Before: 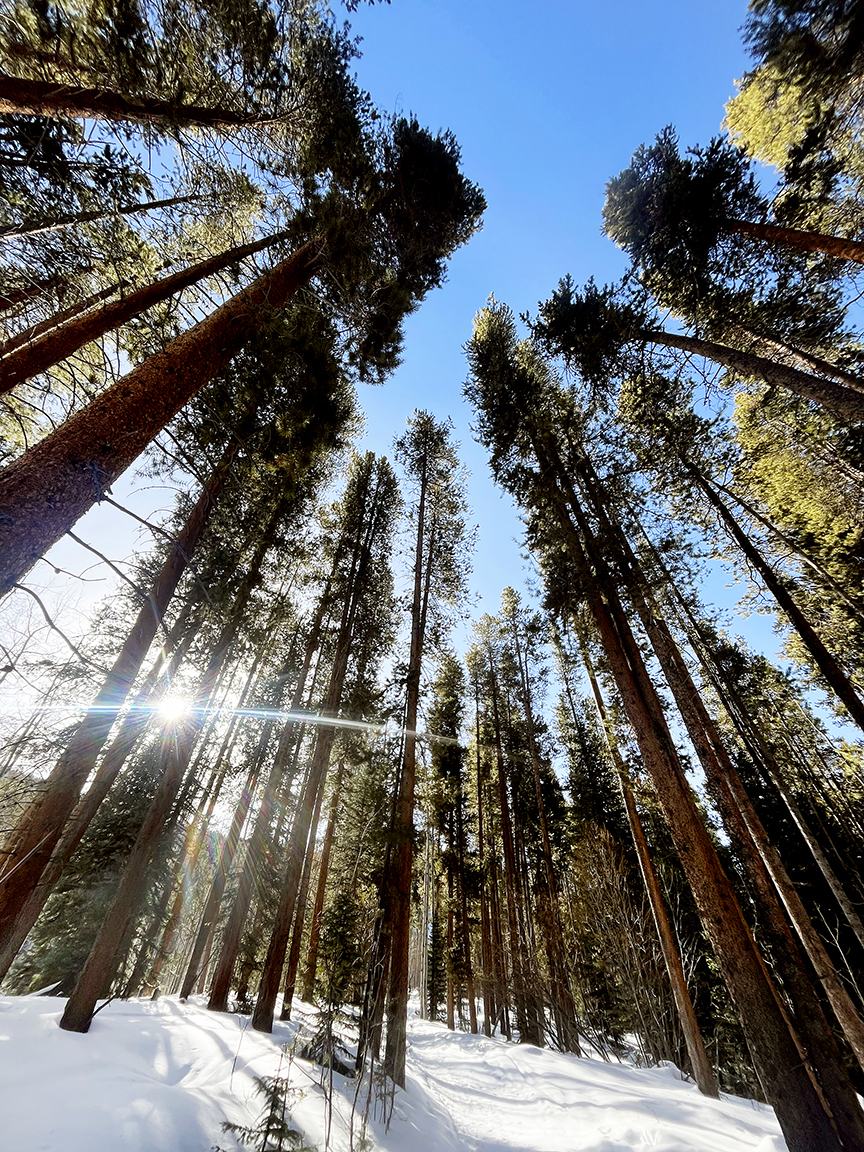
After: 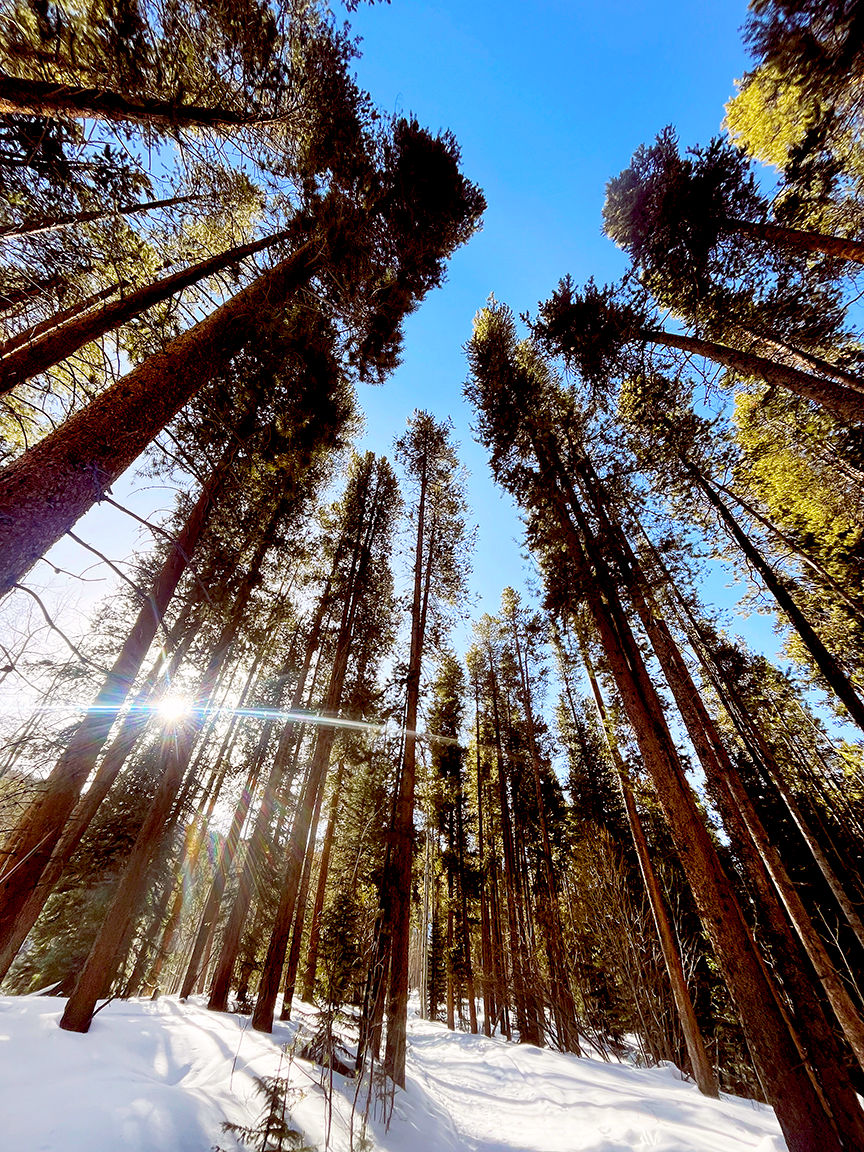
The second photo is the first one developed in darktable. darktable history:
color balance rgb: power › hue 209.04°, global offset › luminance -0.188%, global offset › chroma 0.261%, perceptual saturation grading › global saturation -0.038%, global vibrance 33.499%
